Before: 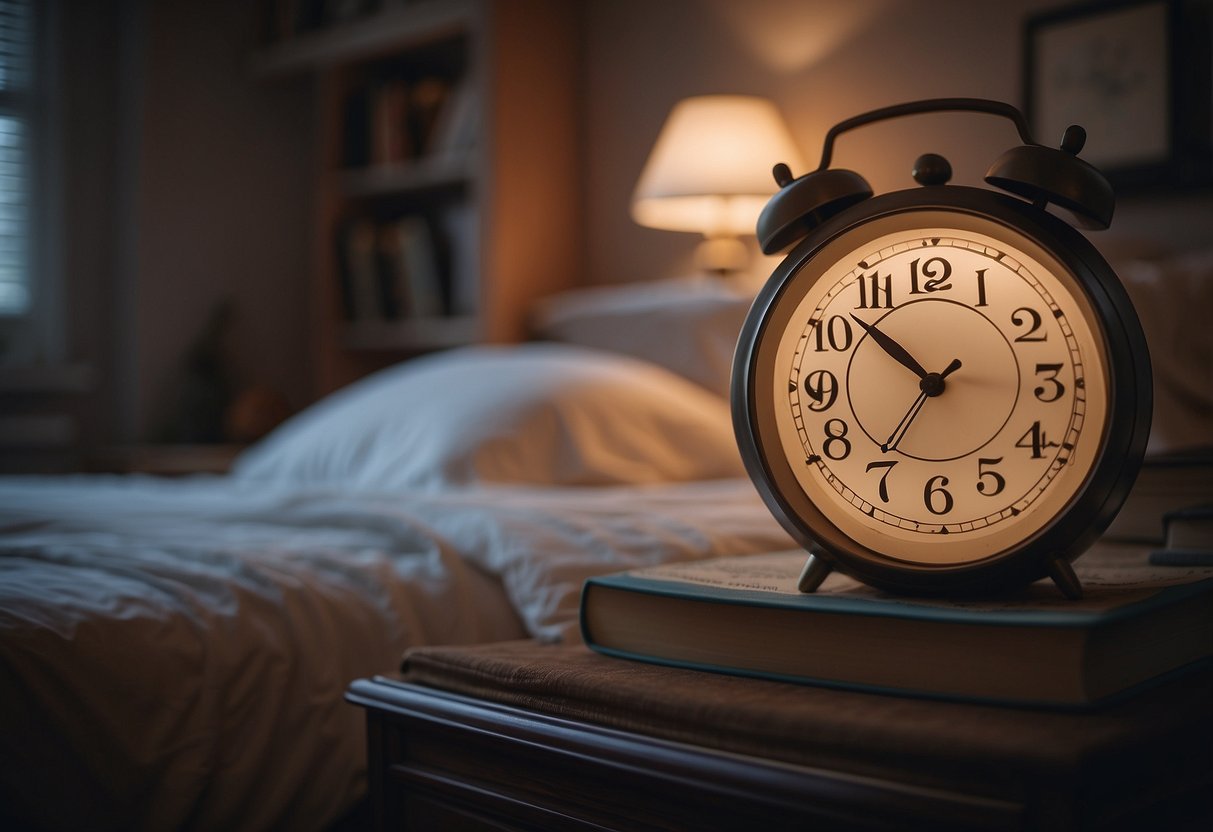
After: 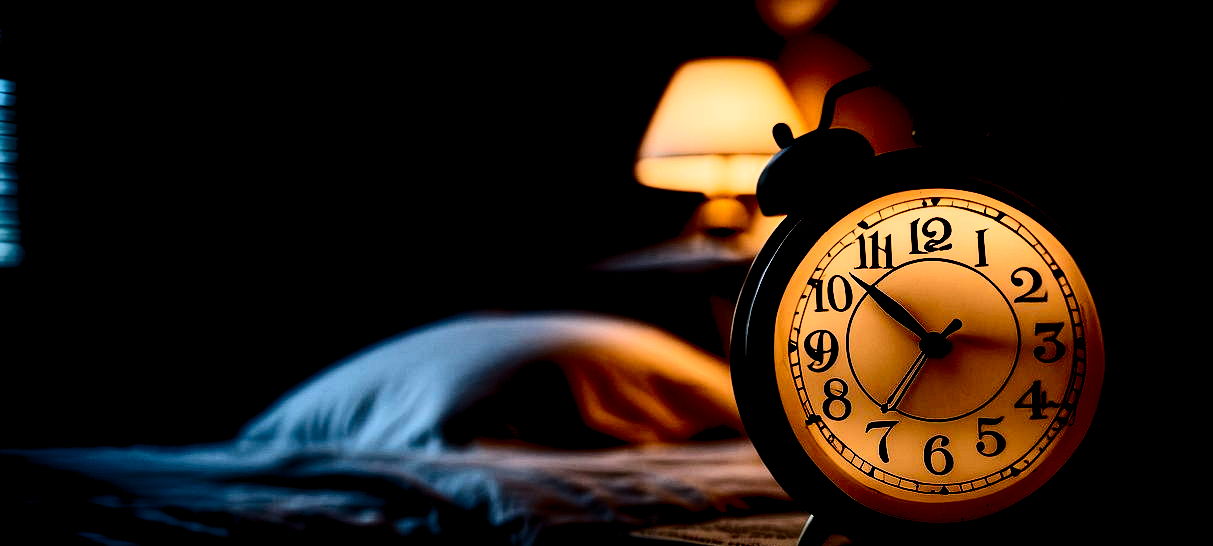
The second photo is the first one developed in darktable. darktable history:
contrast brightness saturation: contrast 0.77, brightness -1, saturation 1
levels: levels [0.016, 0.5, 0.996]
crop and rotate: top 4.848%, bottom 29.503%
